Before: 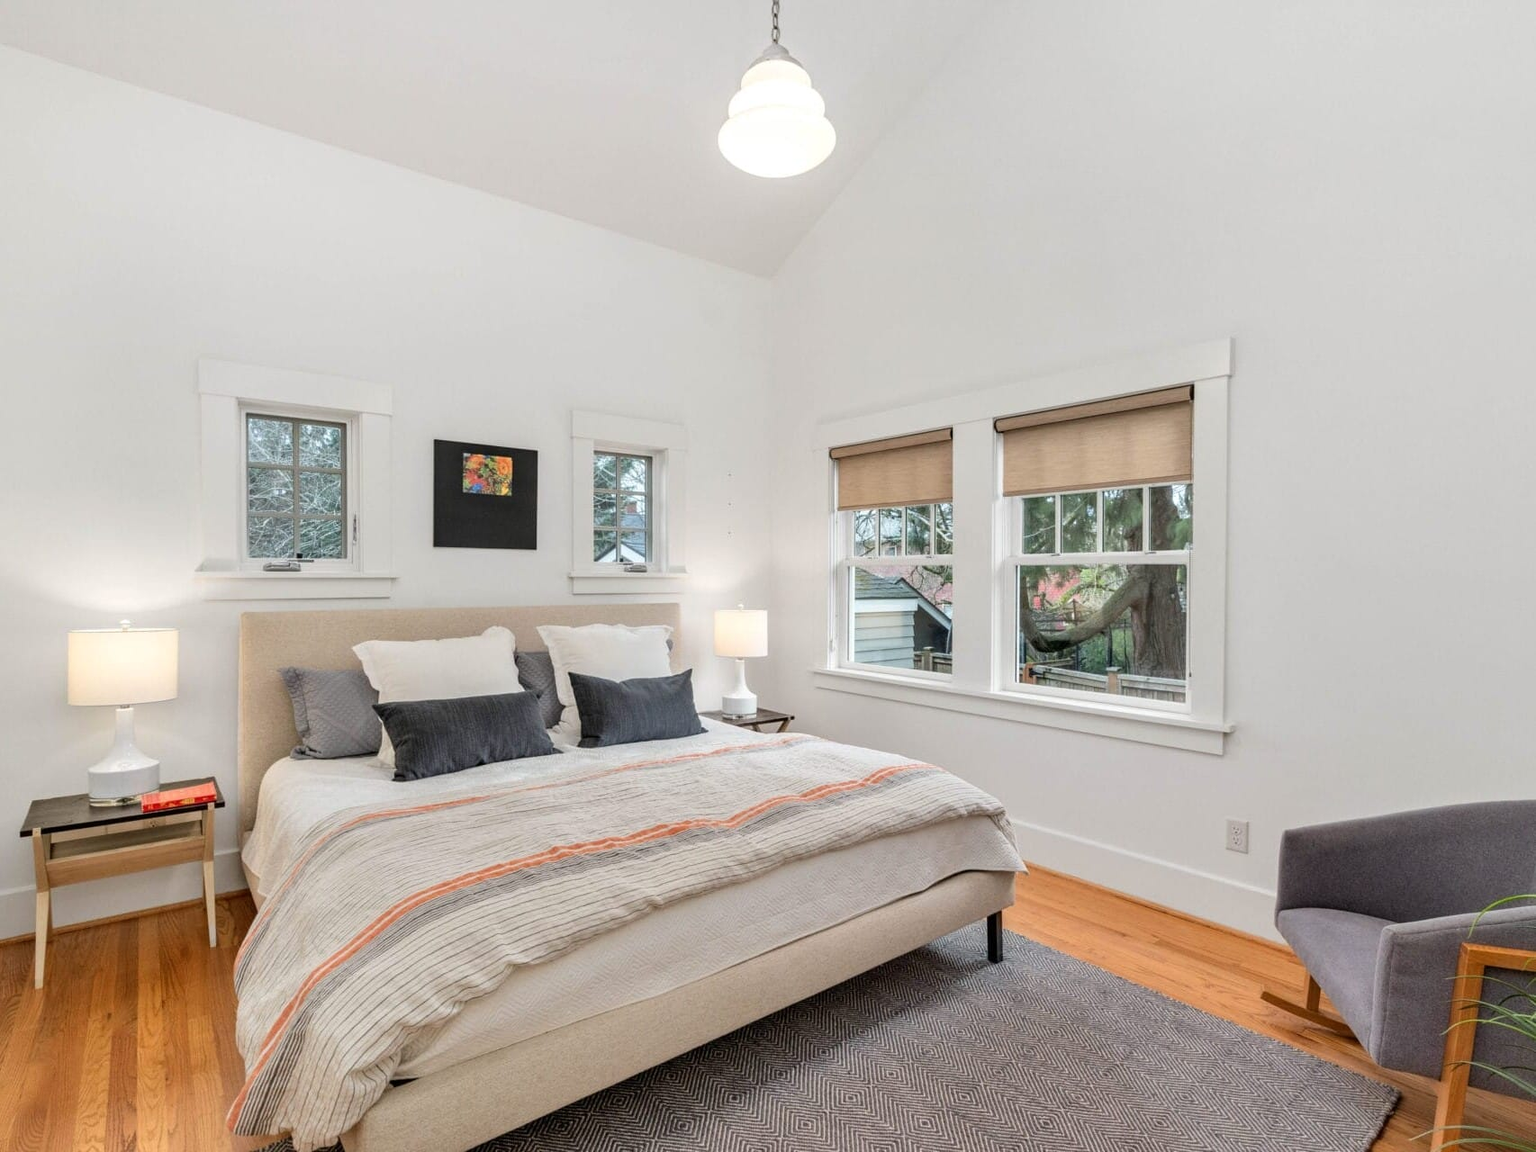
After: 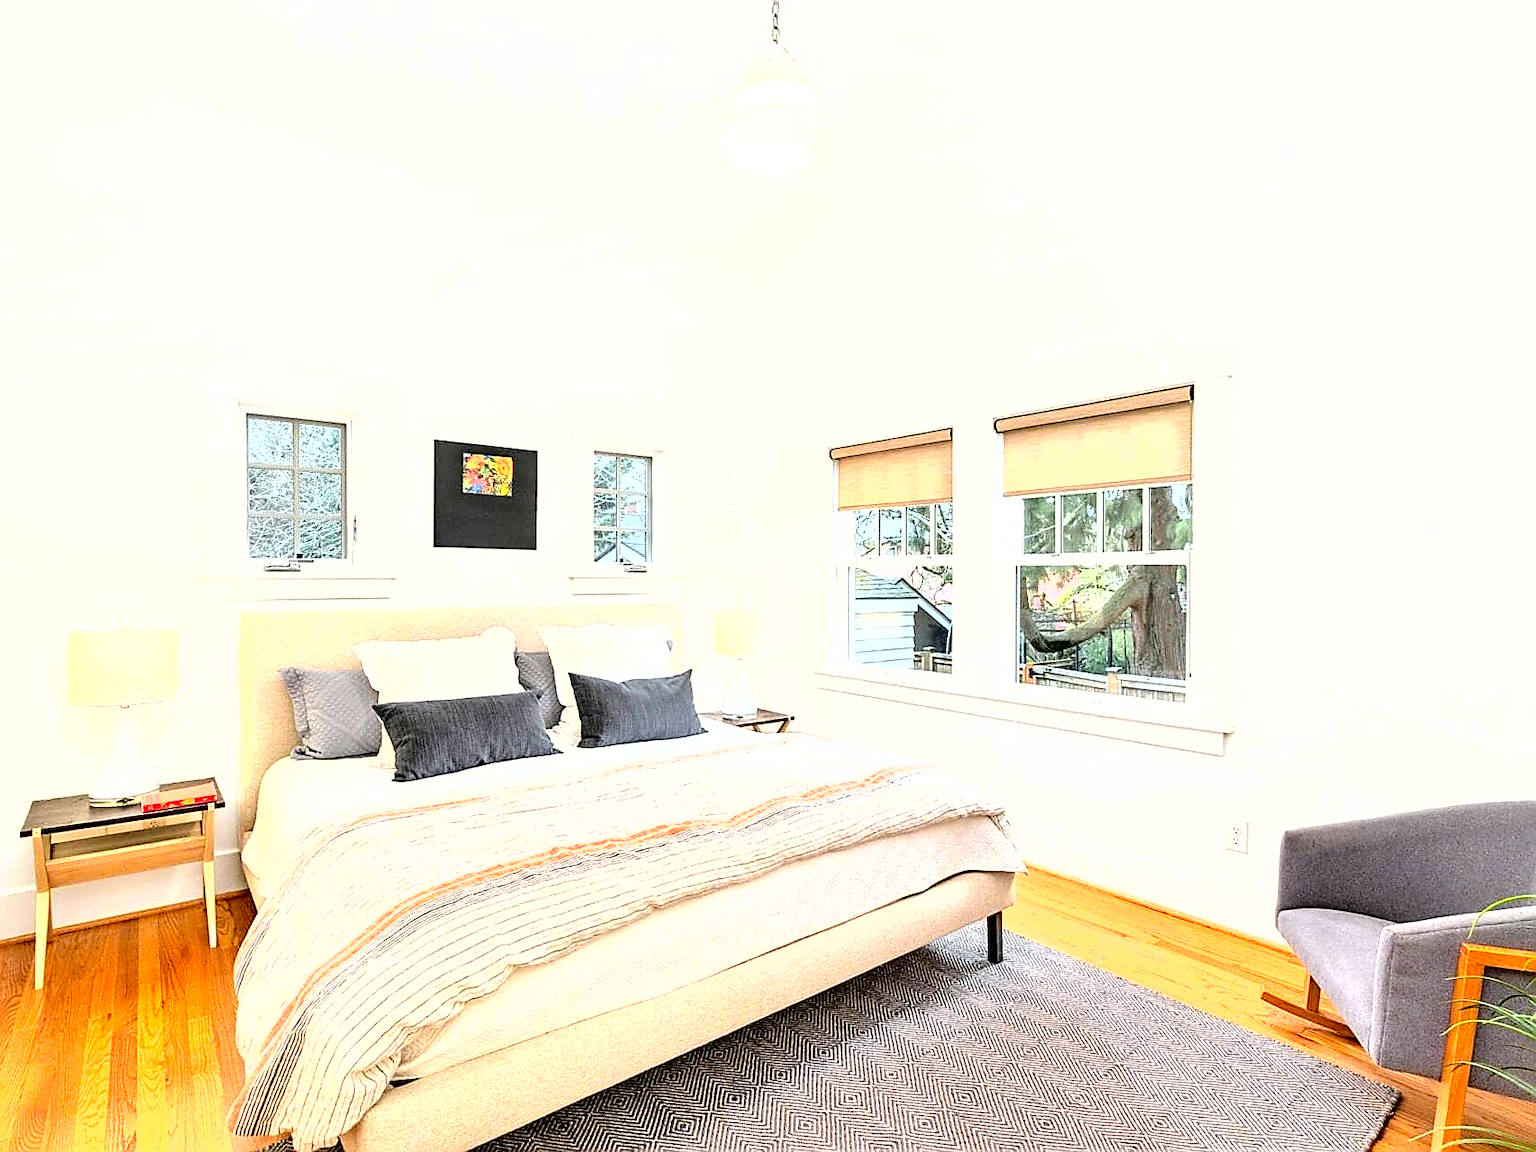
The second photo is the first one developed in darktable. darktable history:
color zones: curves: ch0 [(0.224, 0.526) (0.75, 0.5)]; ch1 [(0.055, 0.526) (0.224, 0.761) (0.377, 0.526) (0.75, 0.5)]
sharpen: radius 1.4, amount 1.25, threshold 0.7
fill light: exposure -2 EV, width 8.6
exposure: black level correction 0, exposure 1.45 EV, compensate exposure bias true, compensate highlight preservation false
